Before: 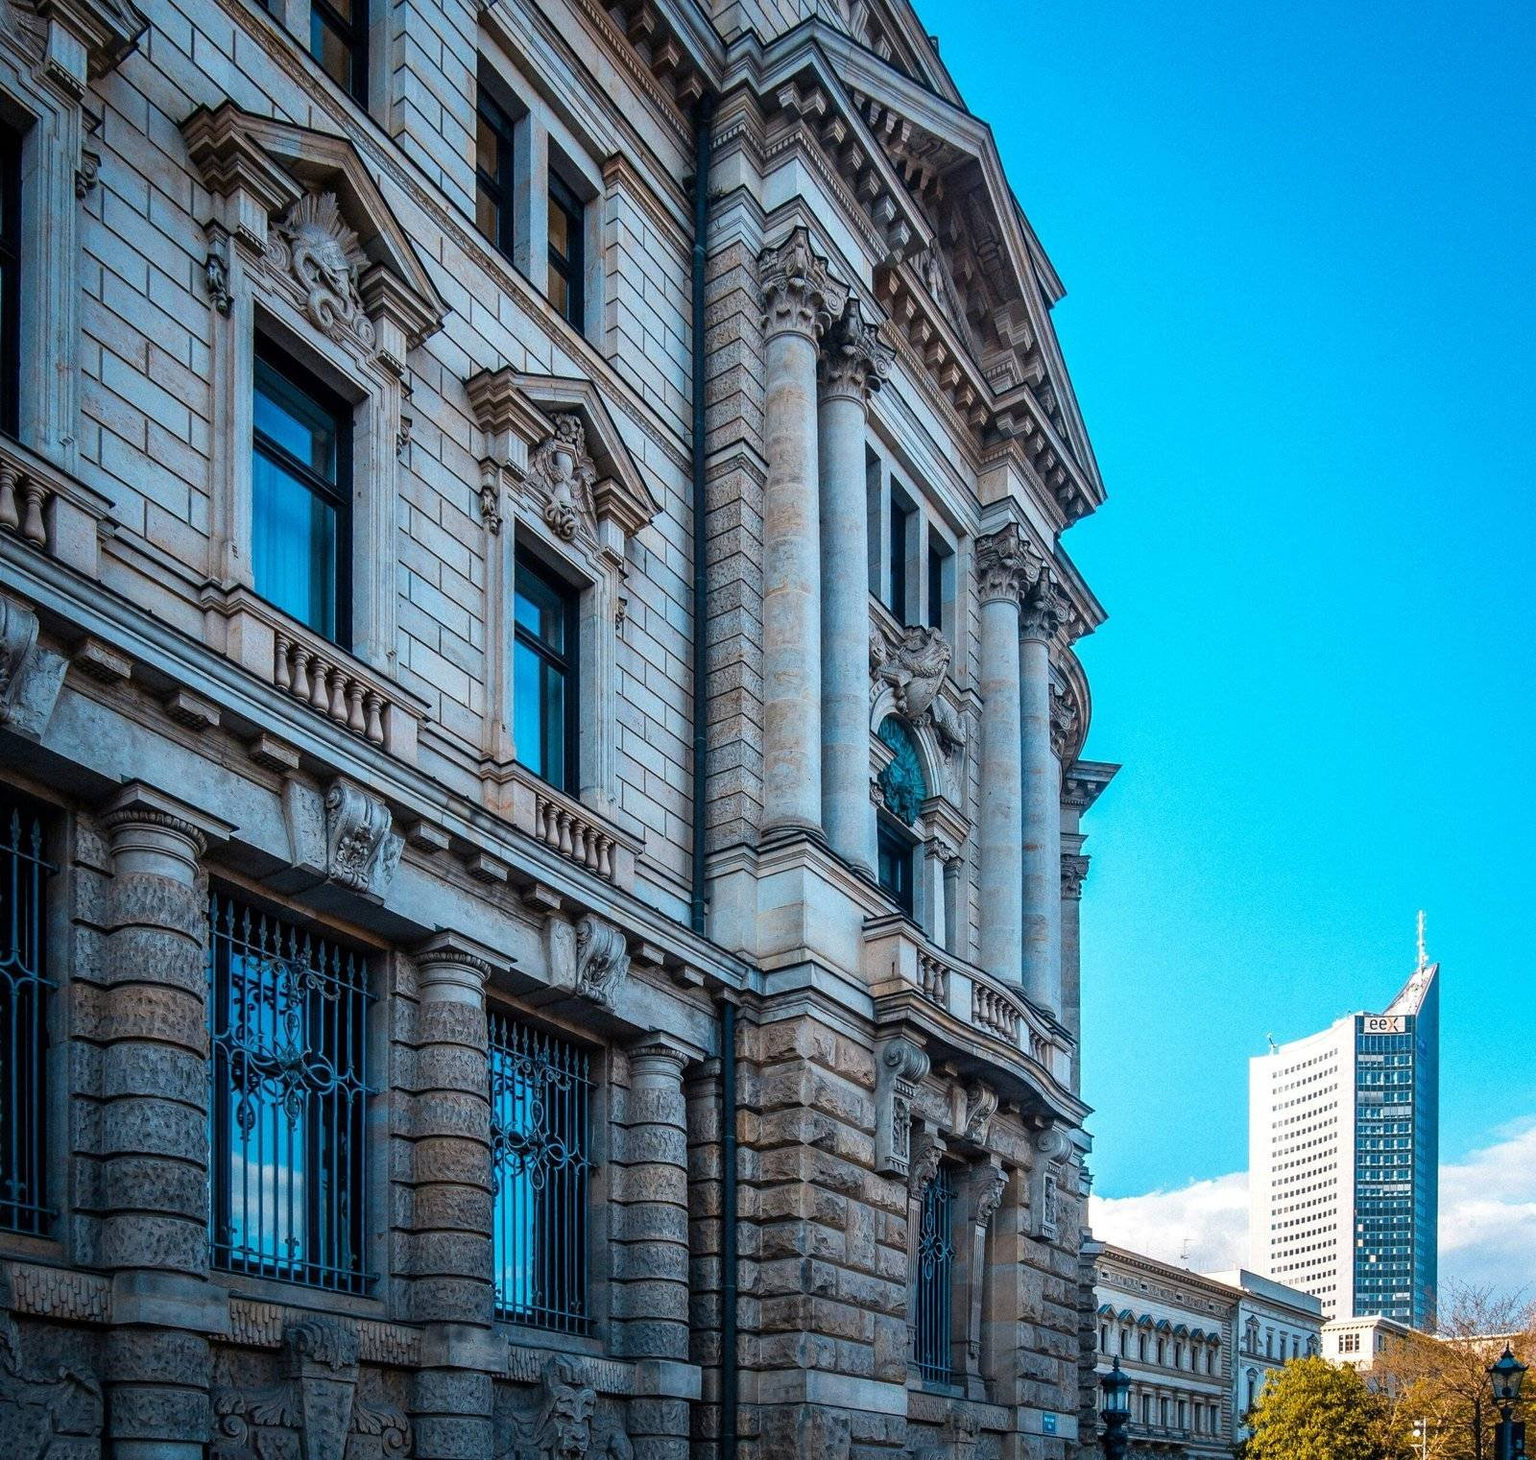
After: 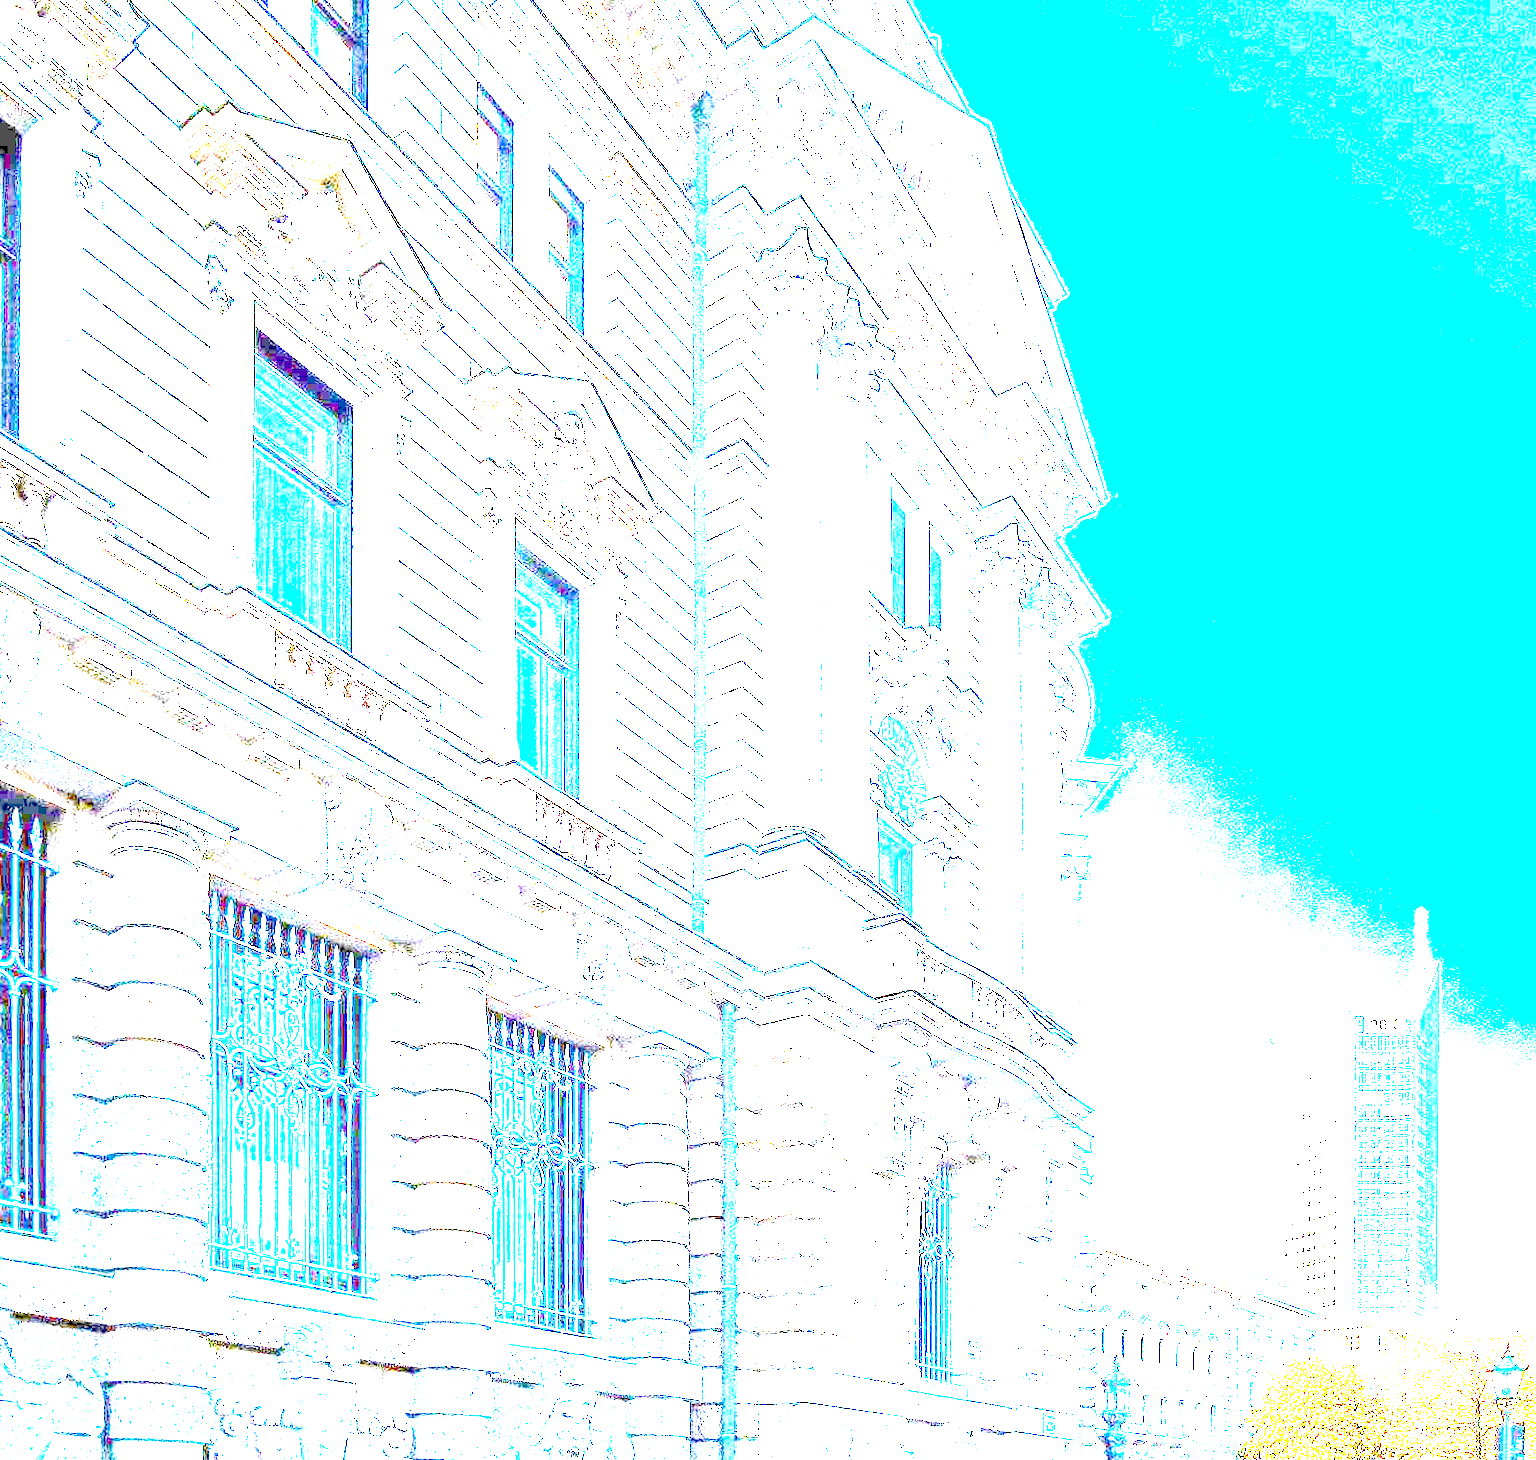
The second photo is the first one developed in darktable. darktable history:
color zones: curves: ch2 [(0, 0.5) (0.143, 0.5) (0.286, 0.489) (0.415, 0.421) (0.571, 0.5) (0.714, 0.5) (0.857, 0.5) (1, 0.5)]
exposure: exposure 8 EV, compensate highlight preservation false
